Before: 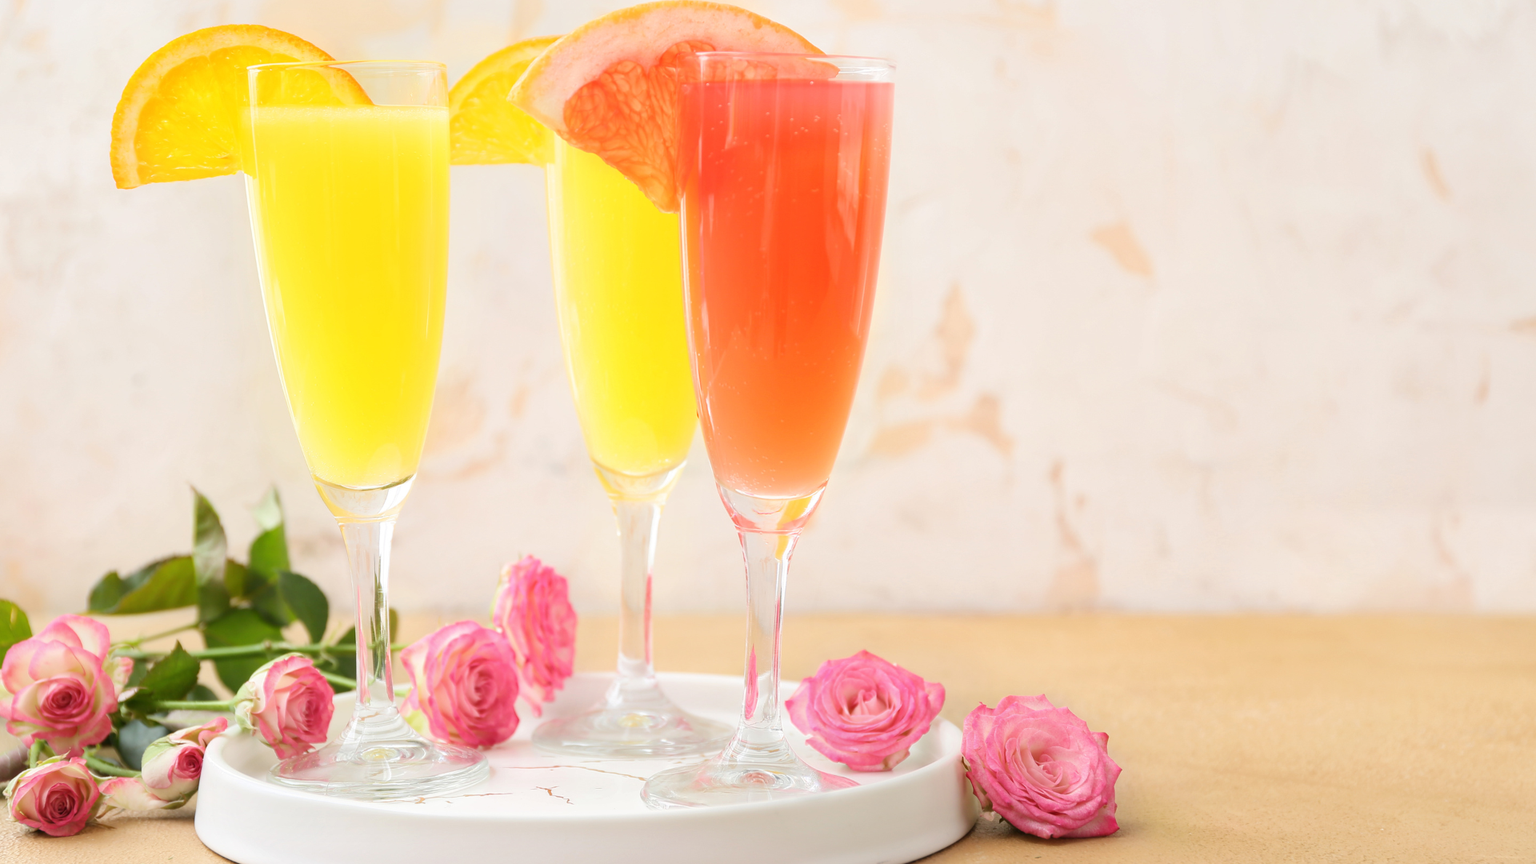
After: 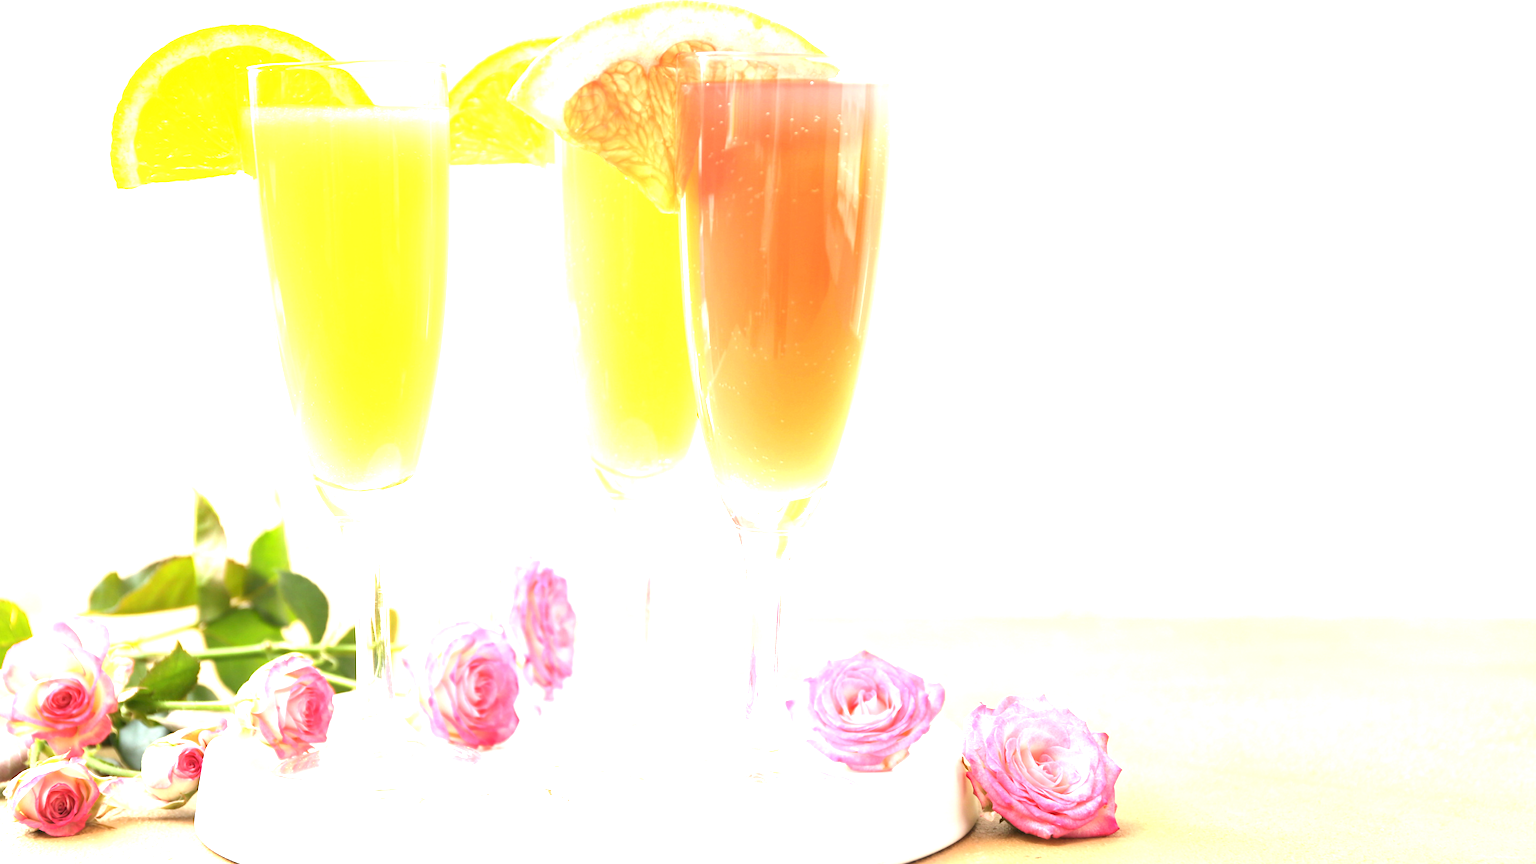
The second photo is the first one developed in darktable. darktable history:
exposure: black level correction 0, exposure 1.504 EV, compensate highlight preservation false
